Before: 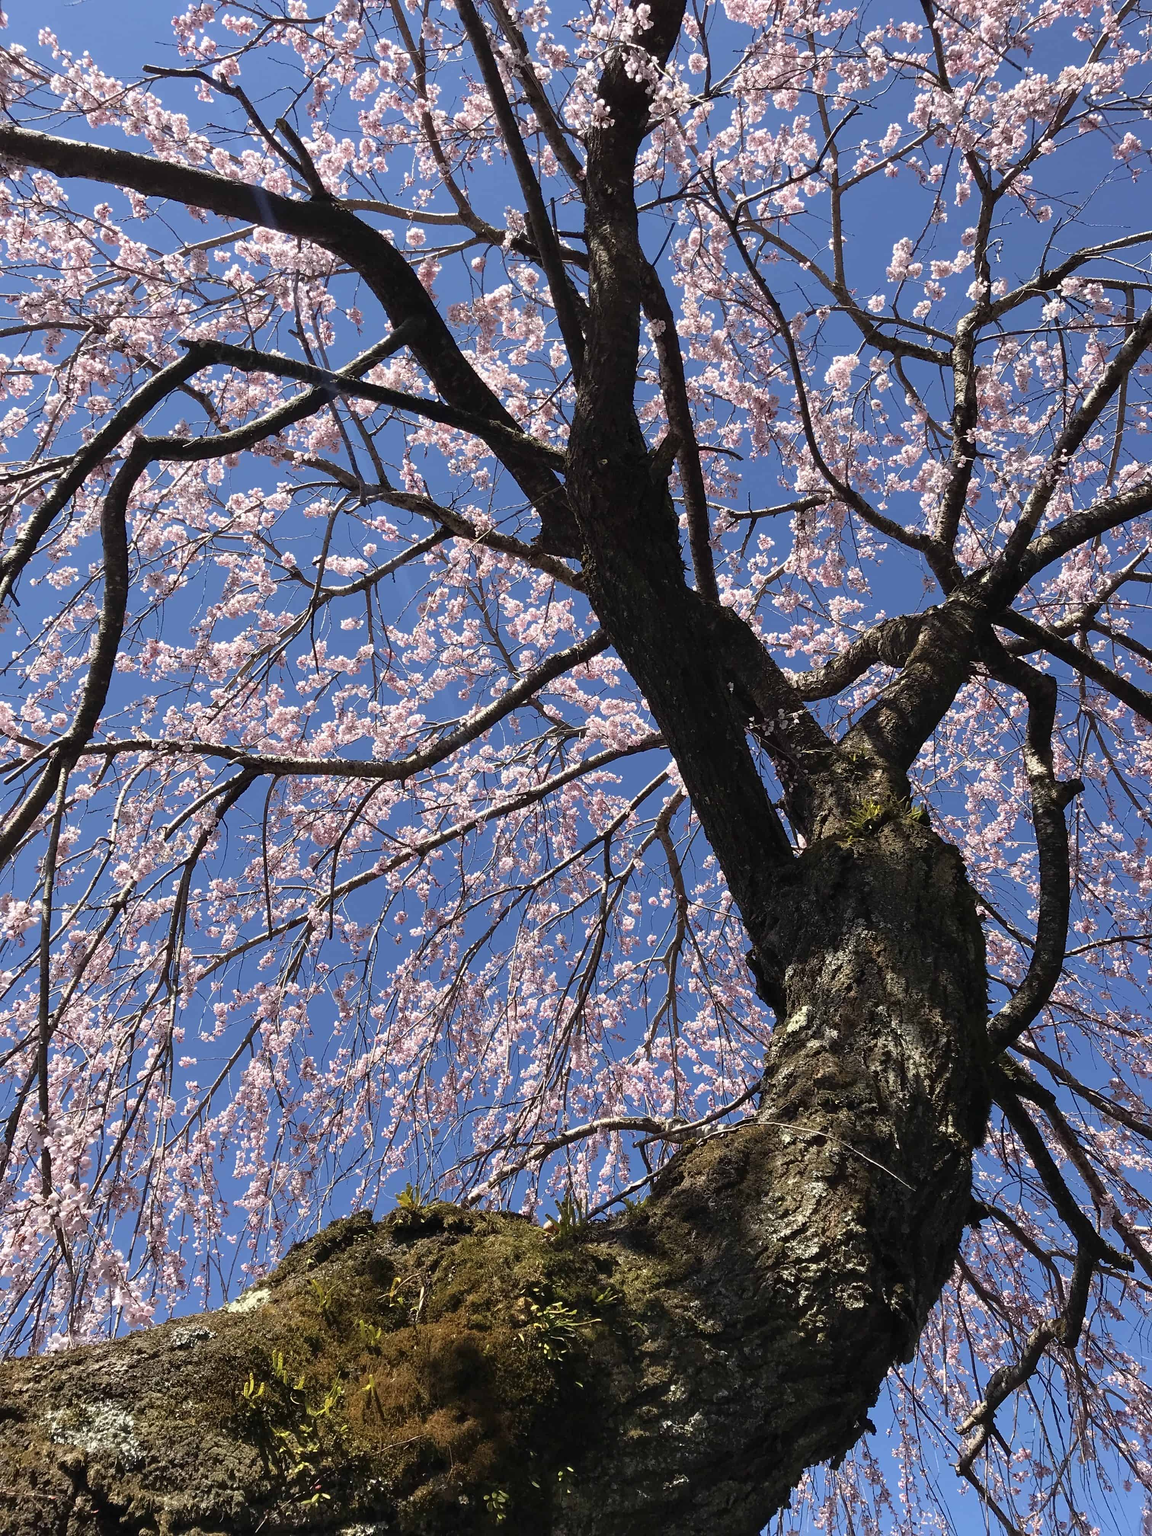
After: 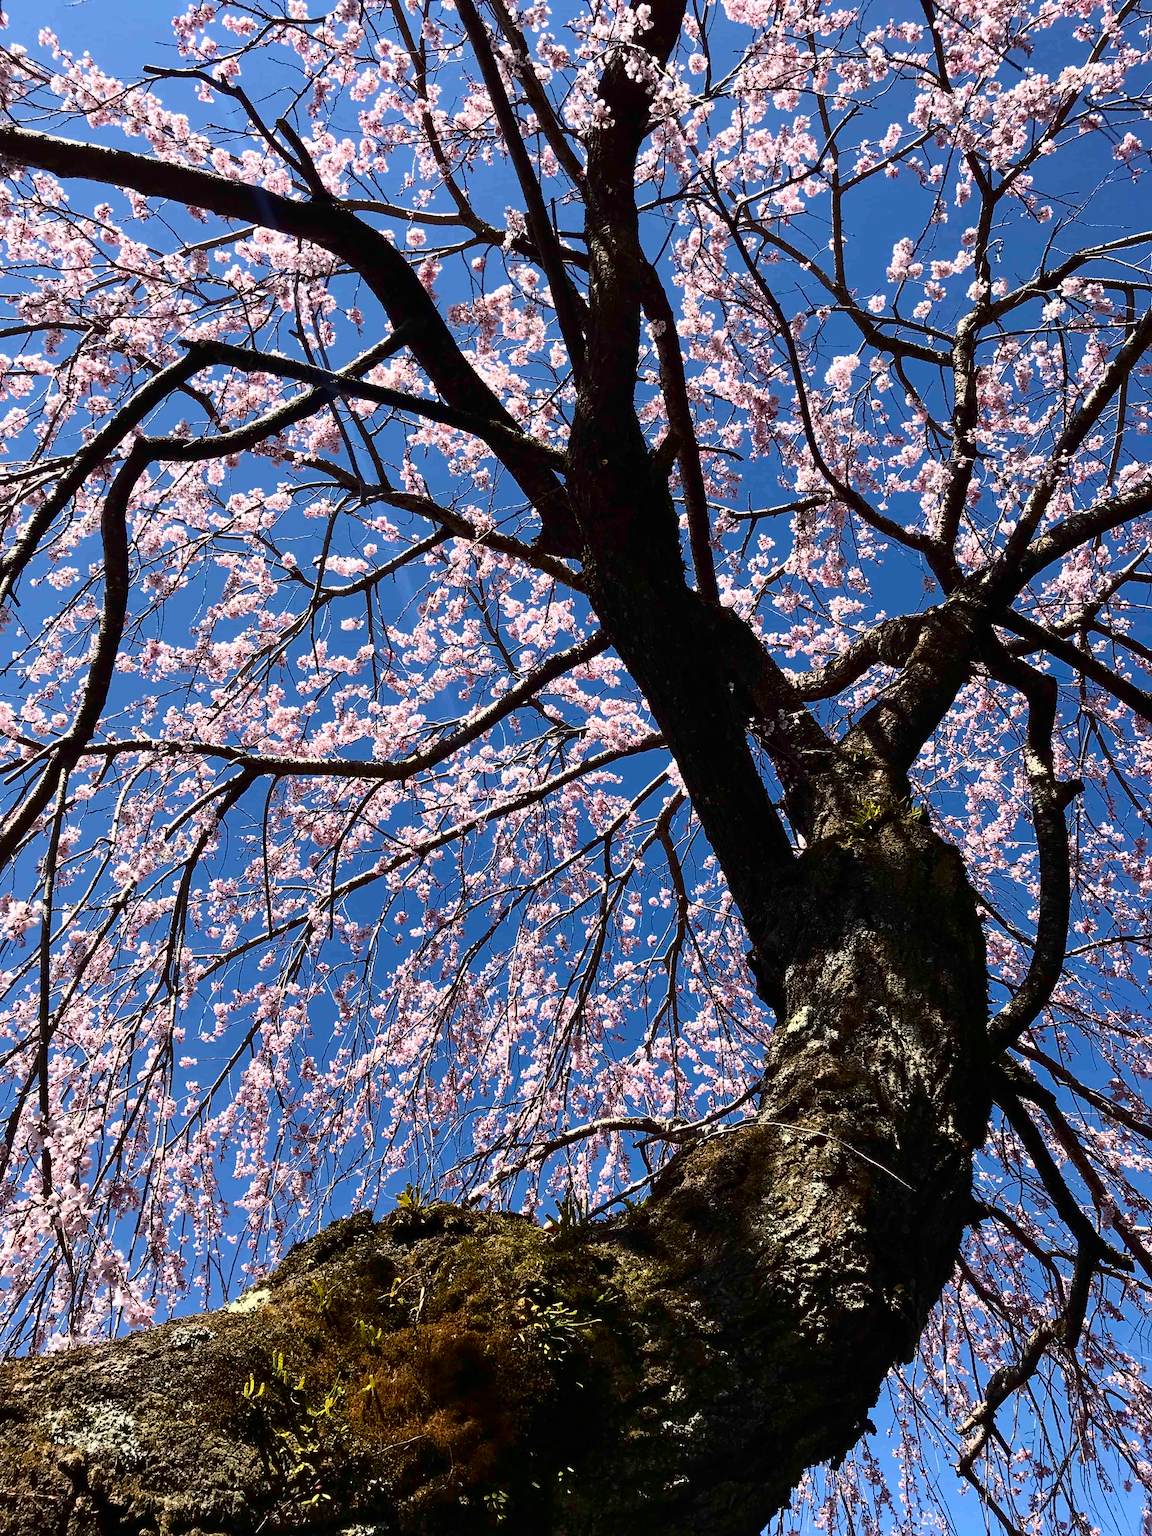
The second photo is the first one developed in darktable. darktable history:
contrast brightness saturation: contrast 0.337, brightness -0.075, saturation 0.166
levels: mode automatic, levels [0, 0.397, 0.955]
